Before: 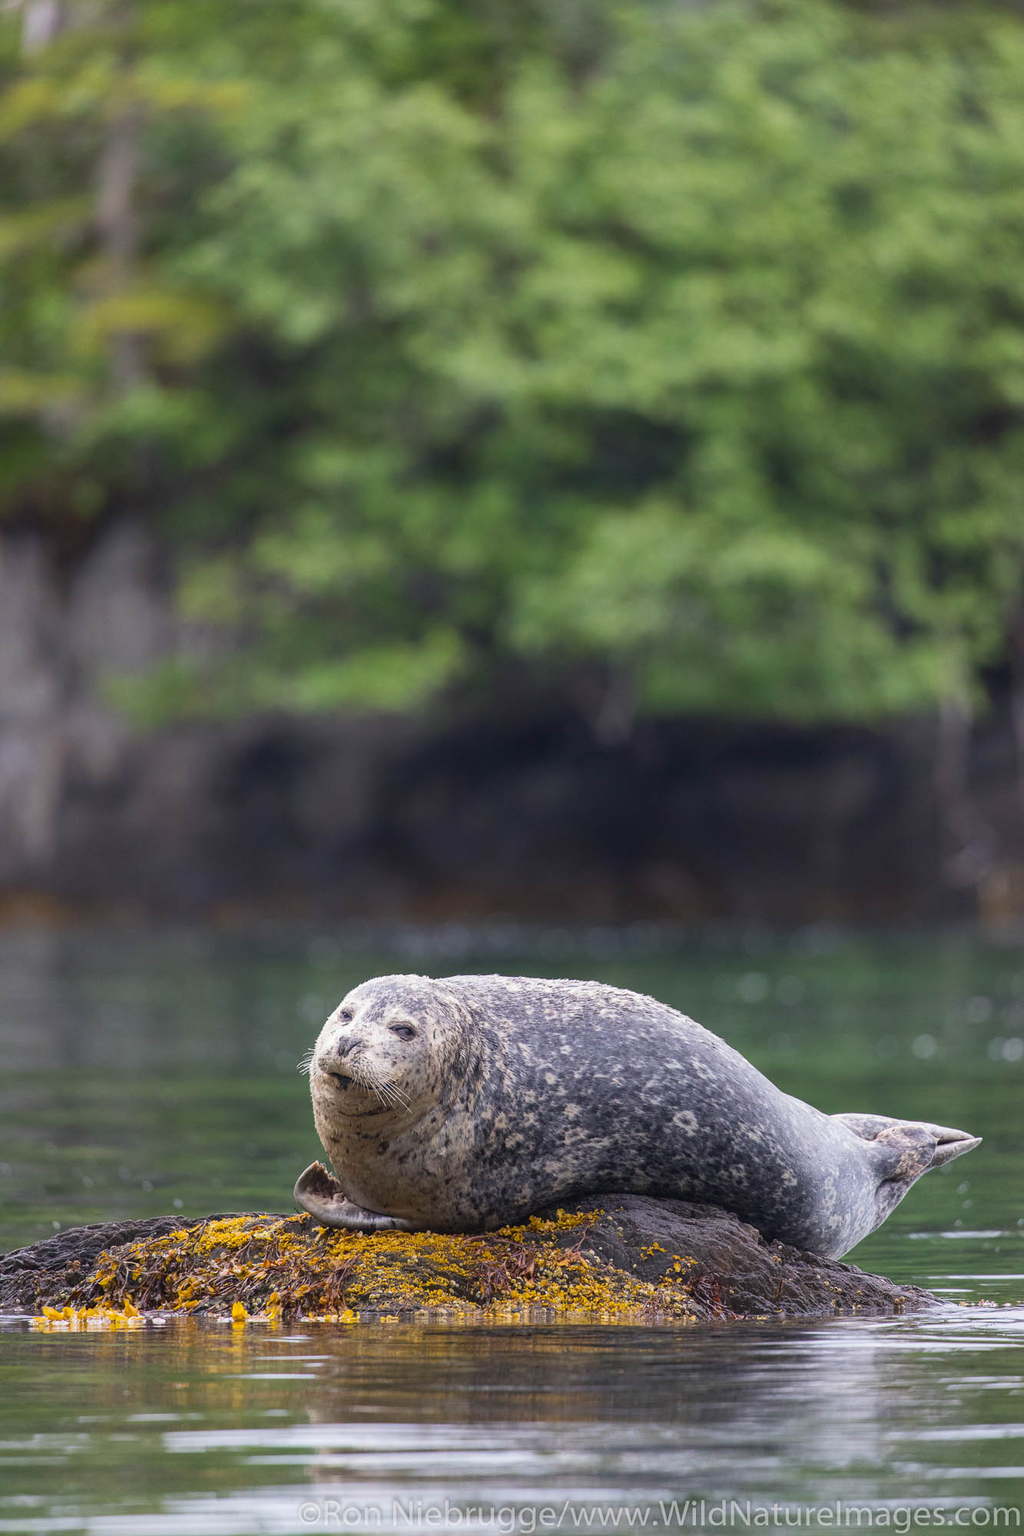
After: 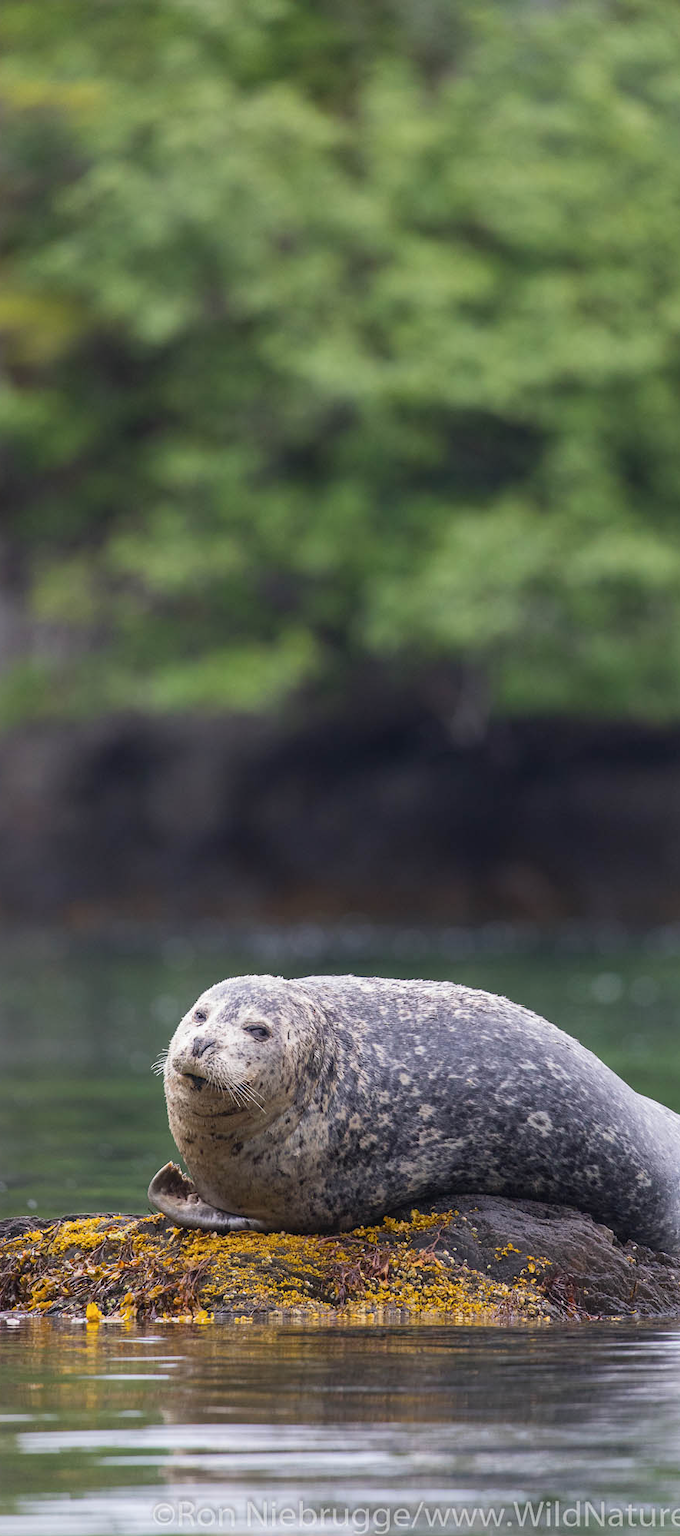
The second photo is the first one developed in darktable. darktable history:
sharpen: radius 5.347, amount 0.31, threshold 26.613
contrast brightness saturation: saturation -0.039
crop and rotate: left 14.307%, right 19.173%
